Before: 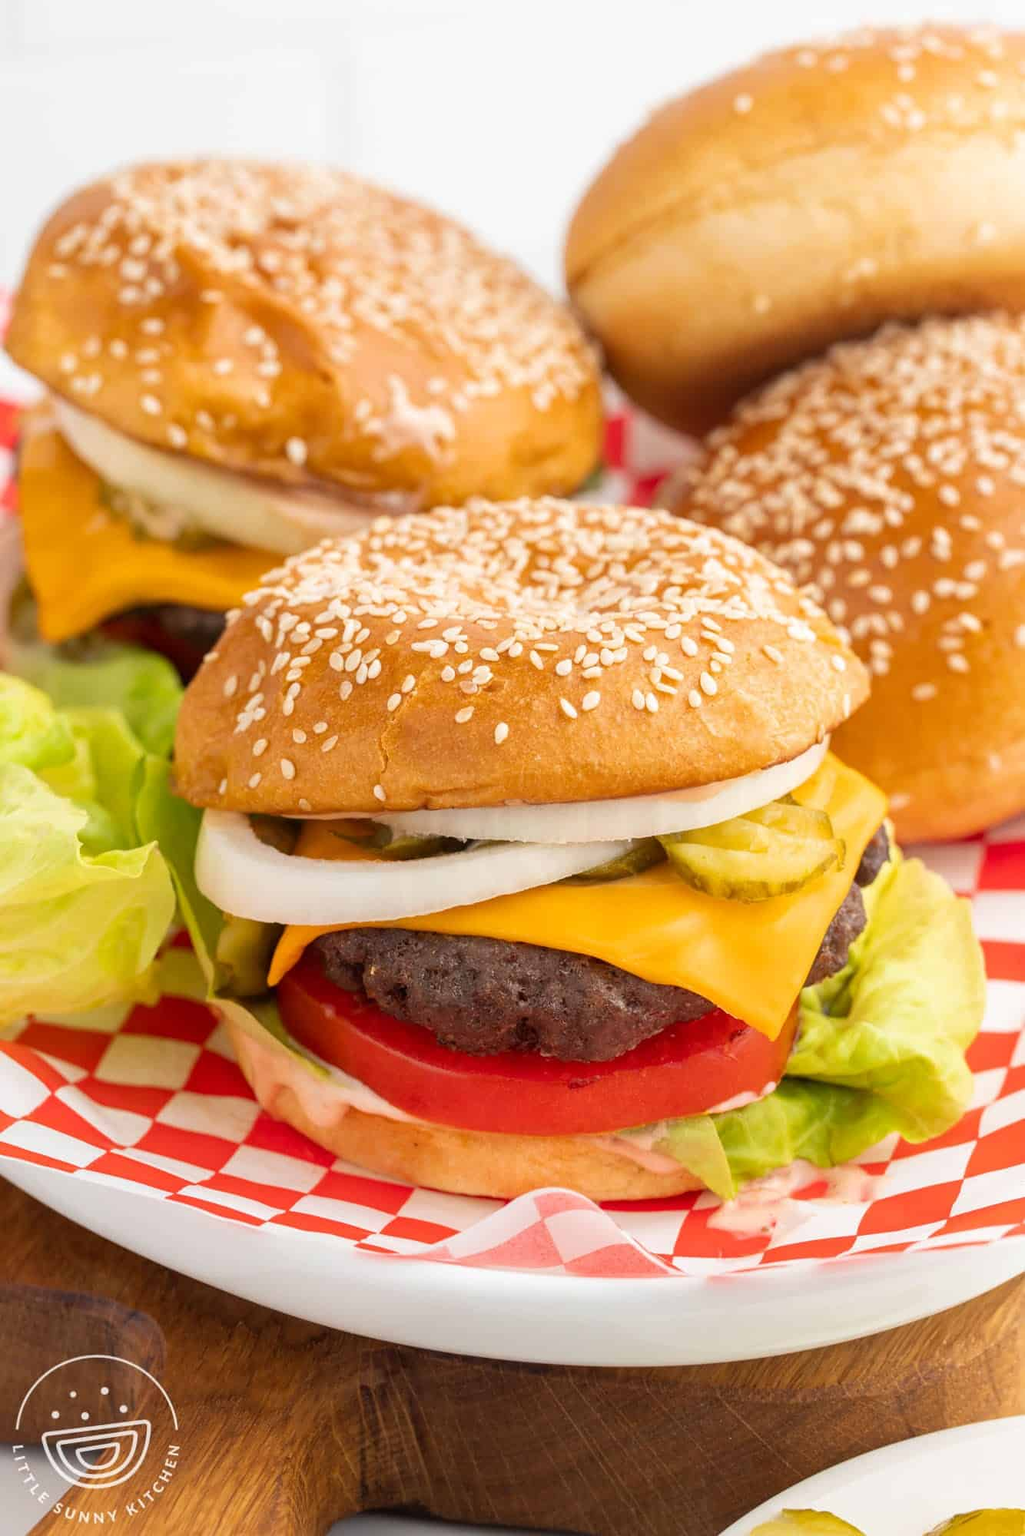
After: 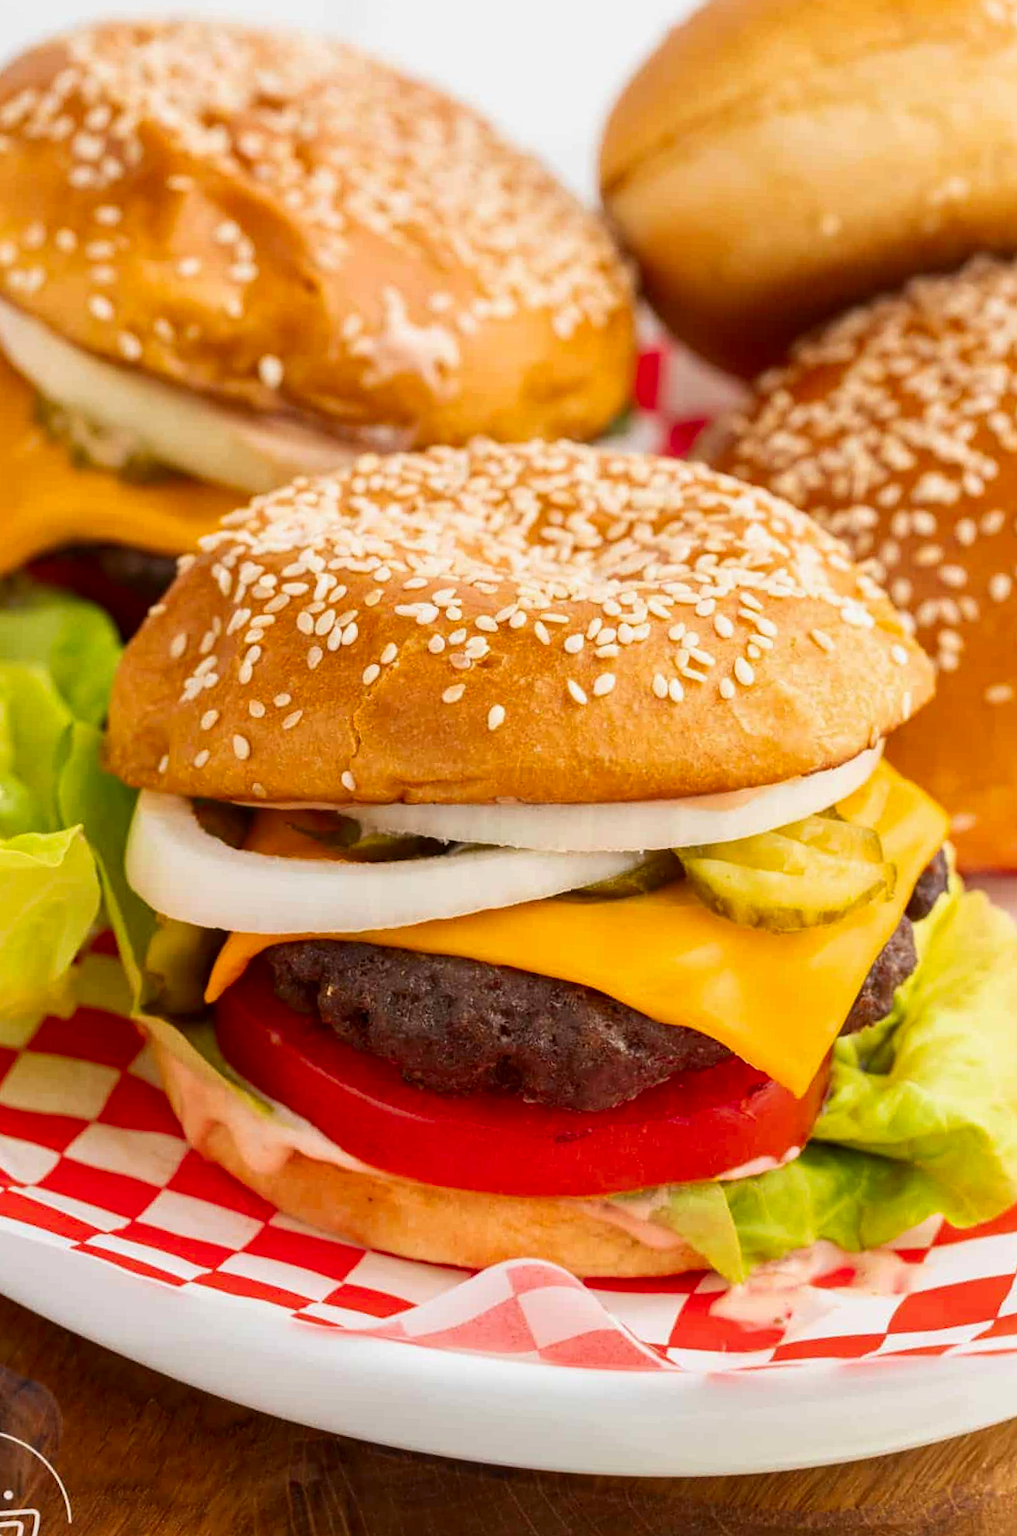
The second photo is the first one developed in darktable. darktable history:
crop and rotate: angle -2.9°, left 5.166%, top 5.217%, right 4.71%, bottom 4.137%
exposure: exposure -0.112 EV, compensate highlight preservation false
contrast brightness saturation: contrast 0.135, brightness -0.063, saturation 0.162
